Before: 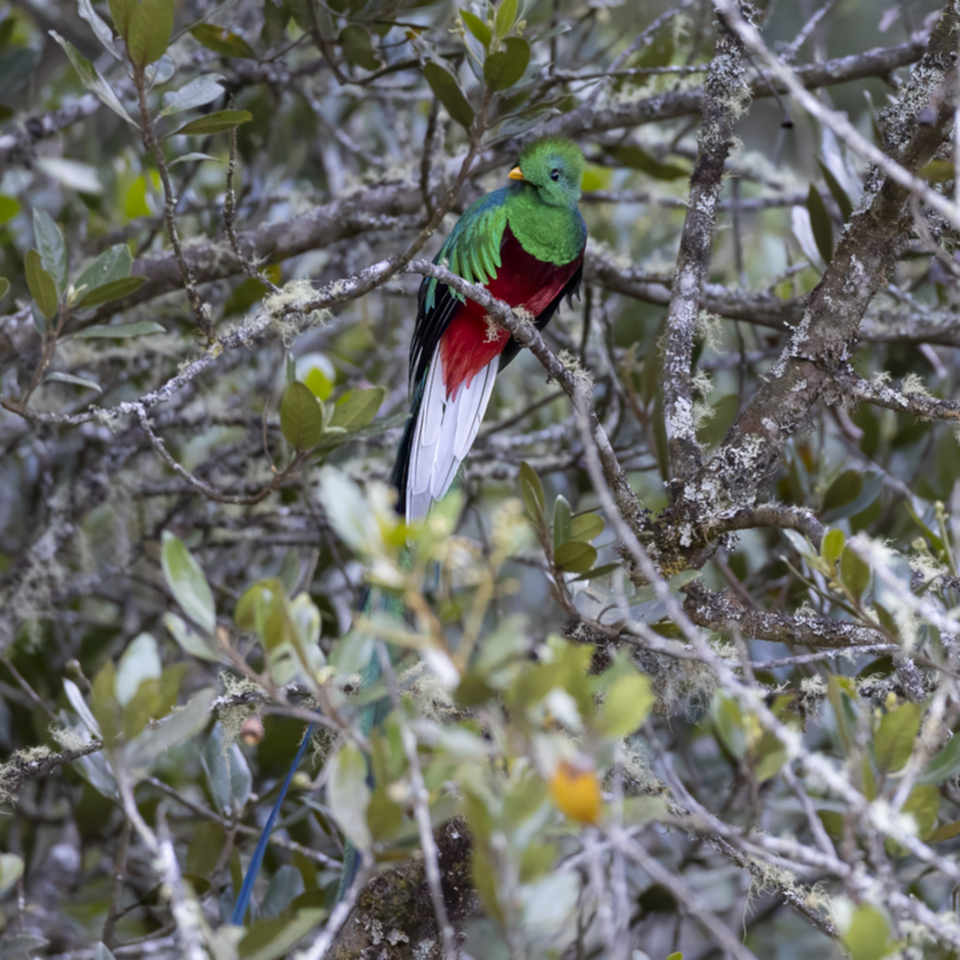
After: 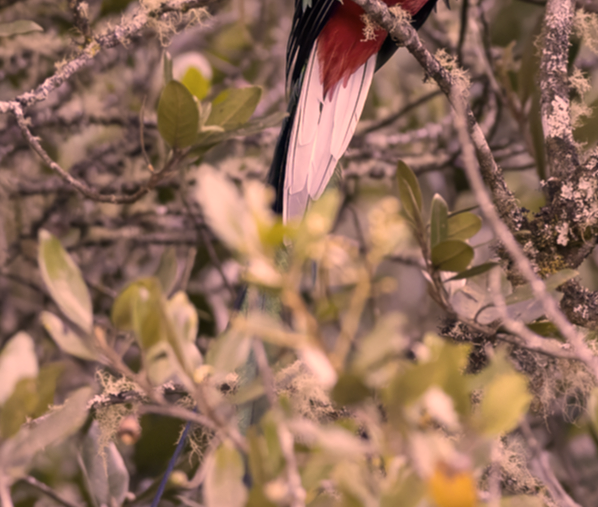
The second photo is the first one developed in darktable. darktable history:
crop: left 12.859%, top 31.434%, right 24.799%, bottom 15.715%
color correction: highlights a* 39.79, highlights b* 39.71, saturation 0.69
